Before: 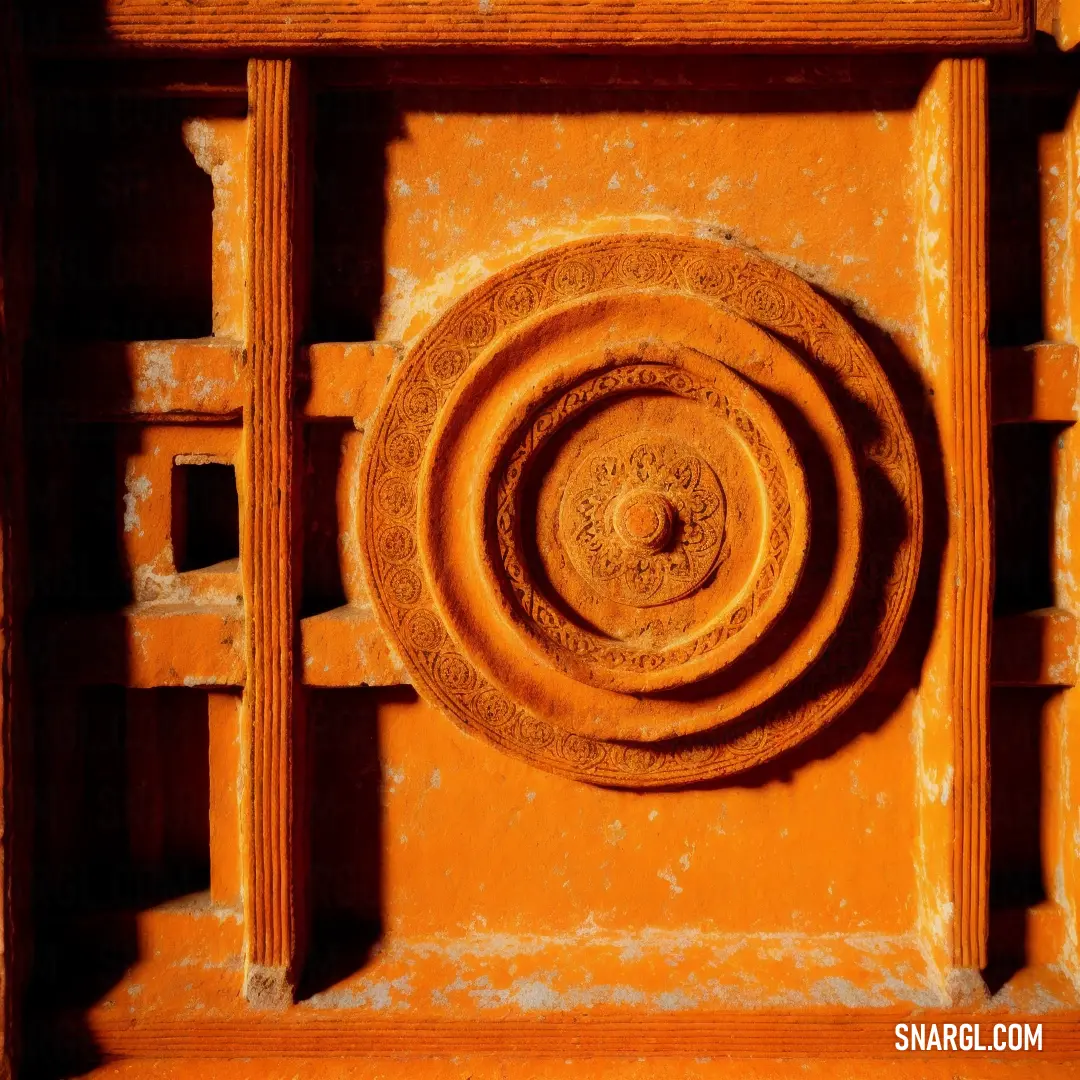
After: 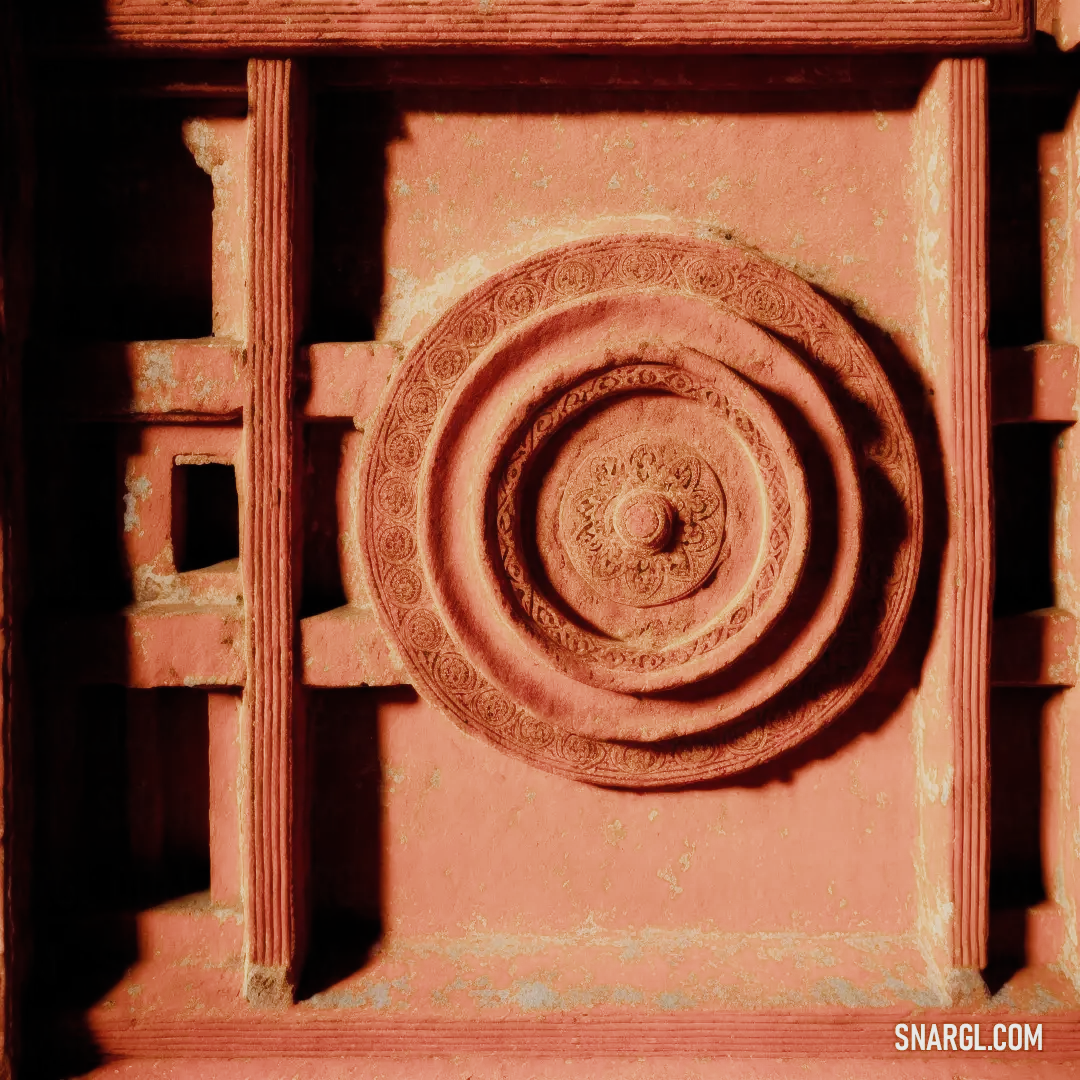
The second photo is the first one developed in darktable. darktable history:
filmic rgb: black relative exposure -11.38 EV, white relative exposure 3.22 EV, hardness 6.81, color science v4 (2020), iterations of high-quality reconstruction 0
